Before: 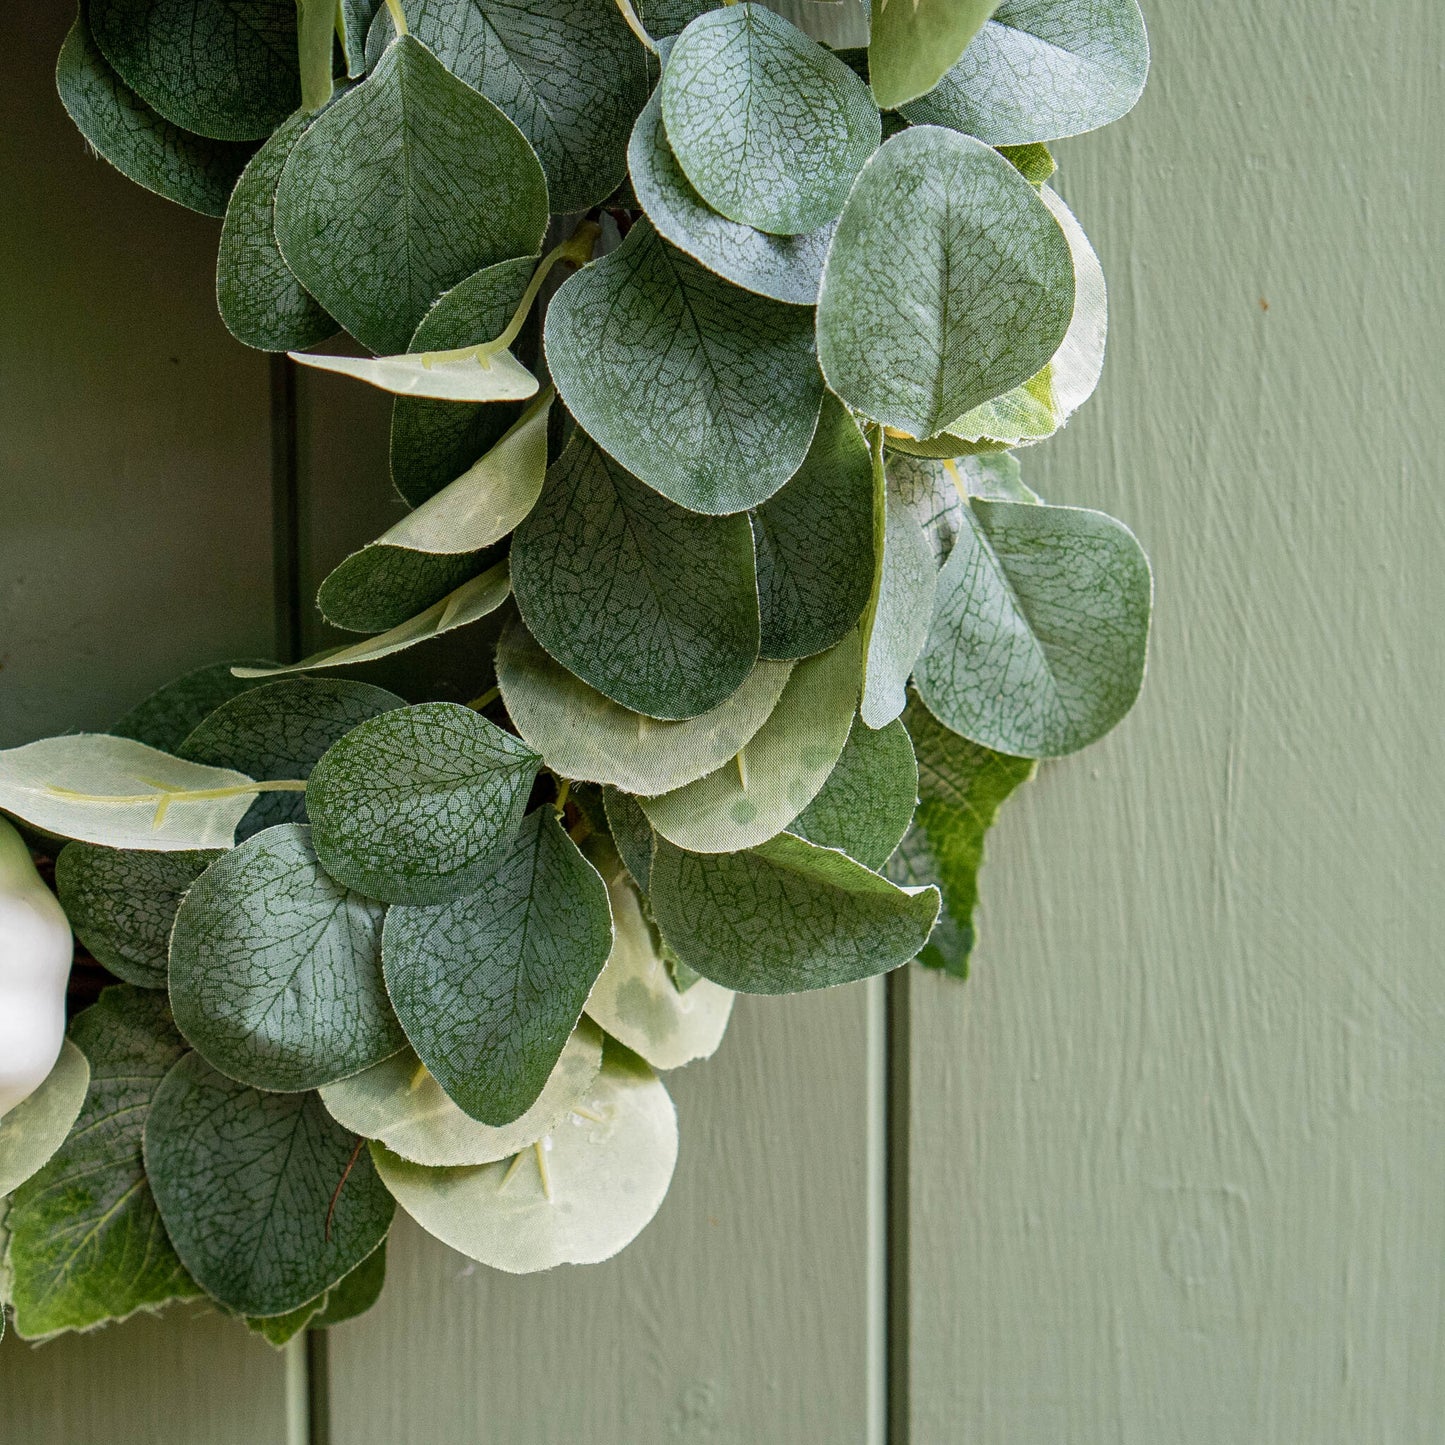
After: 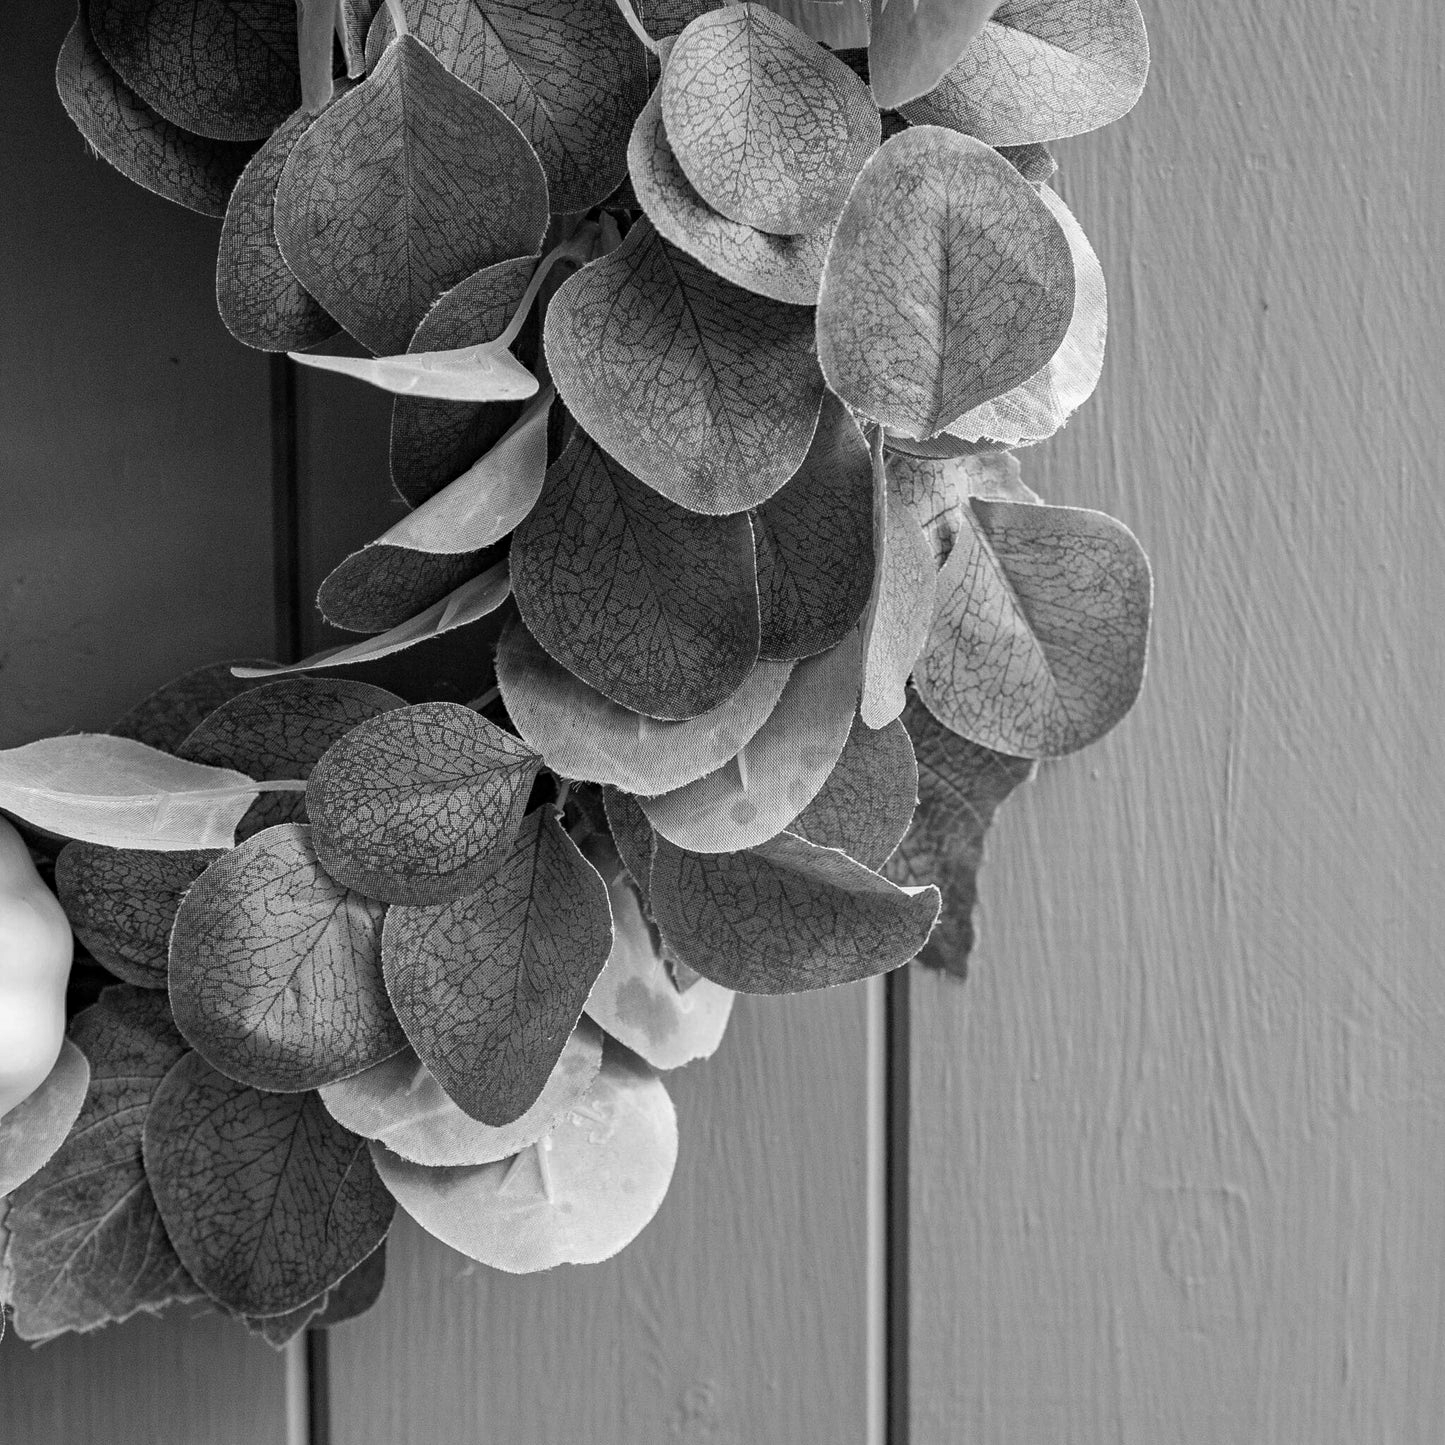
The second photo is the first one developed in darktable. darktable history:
haze removal: compatibility mode true, adaptive false
monochrome: a 32, b 64, size 2.3, highlights 1
